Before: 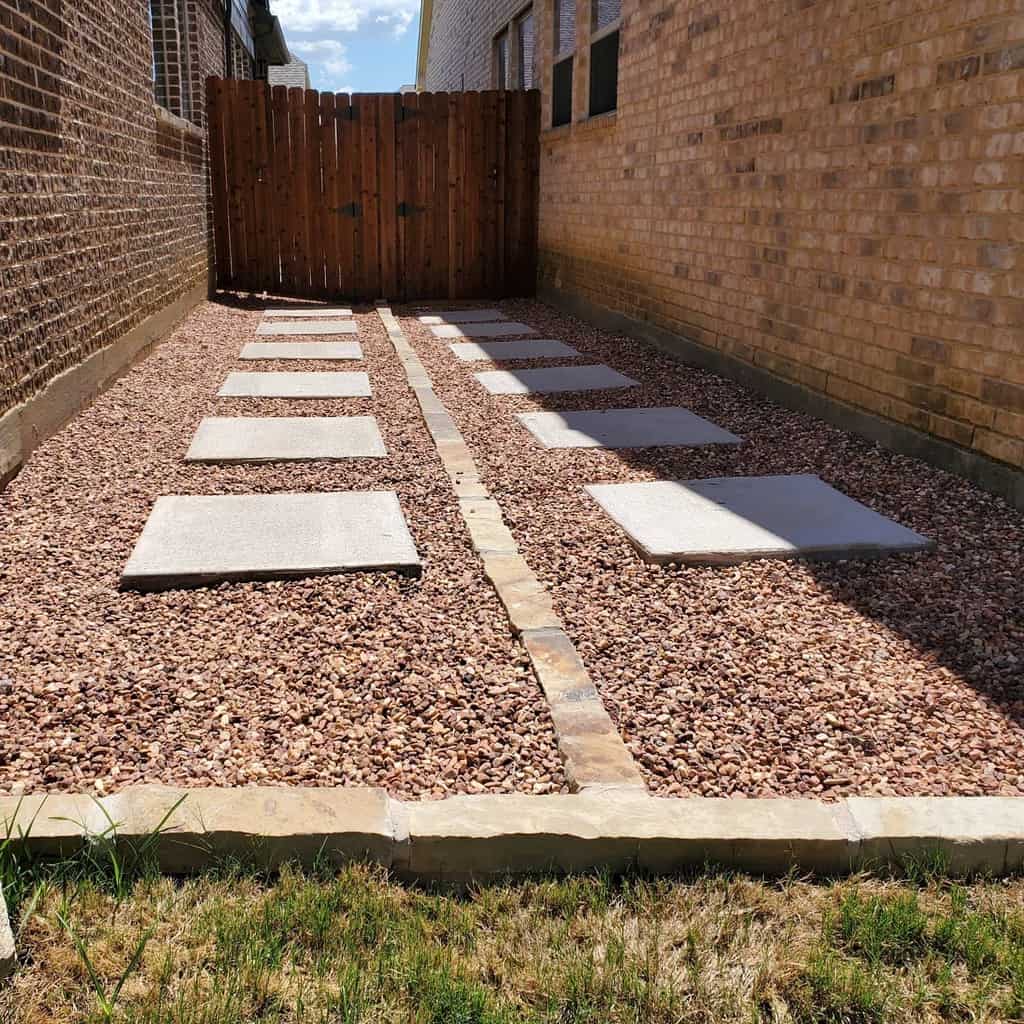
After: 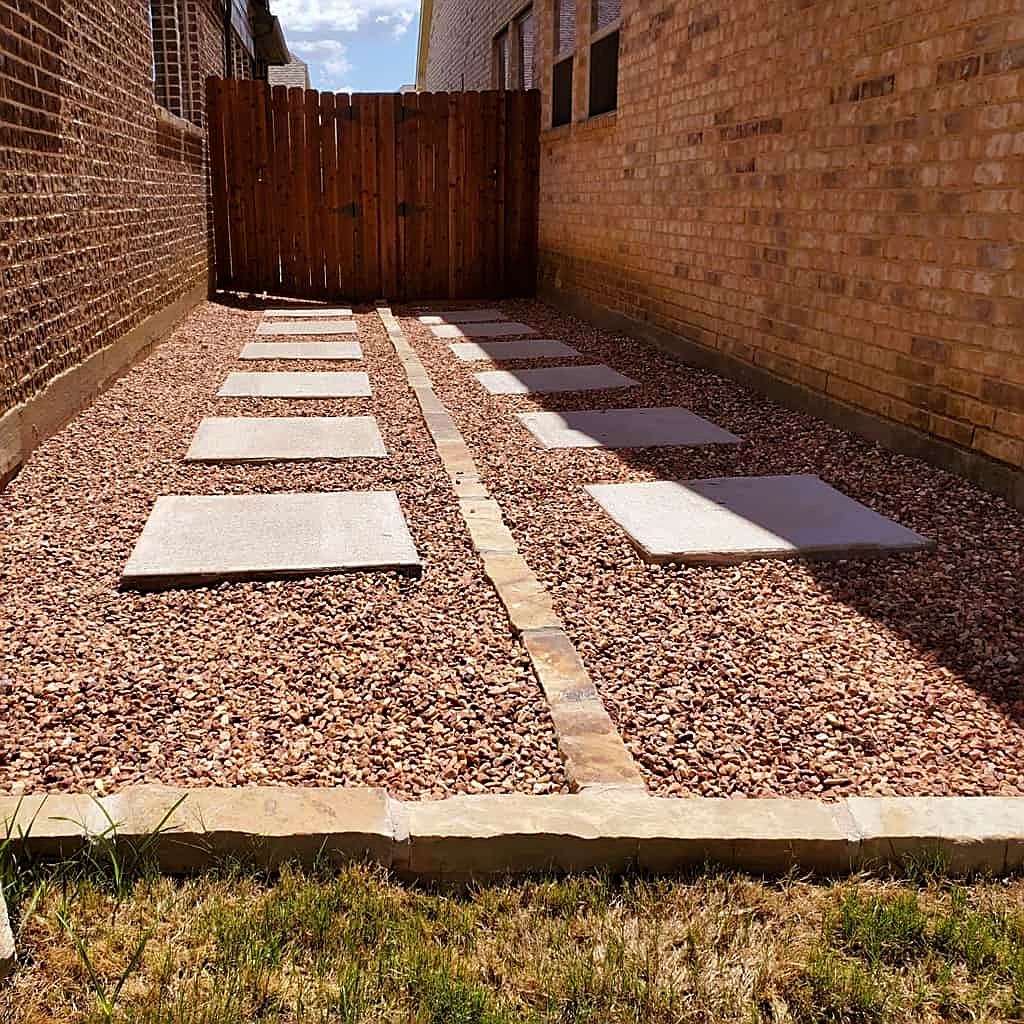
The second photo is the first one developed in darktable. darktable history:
sharpen: on, module defaults
rgb levels: mode RGB, independent channels, levels [[0, 0.5, 1], [0, 0.521, 1], [0, 0.536, 1]]
